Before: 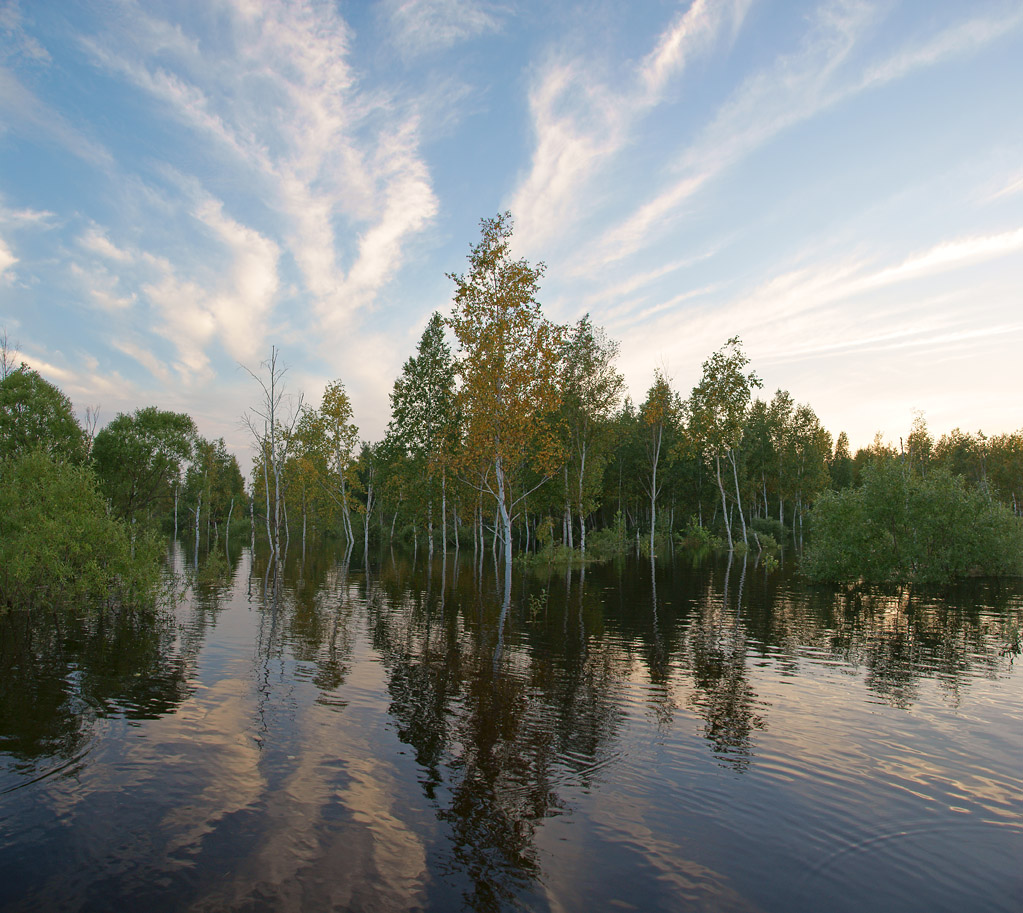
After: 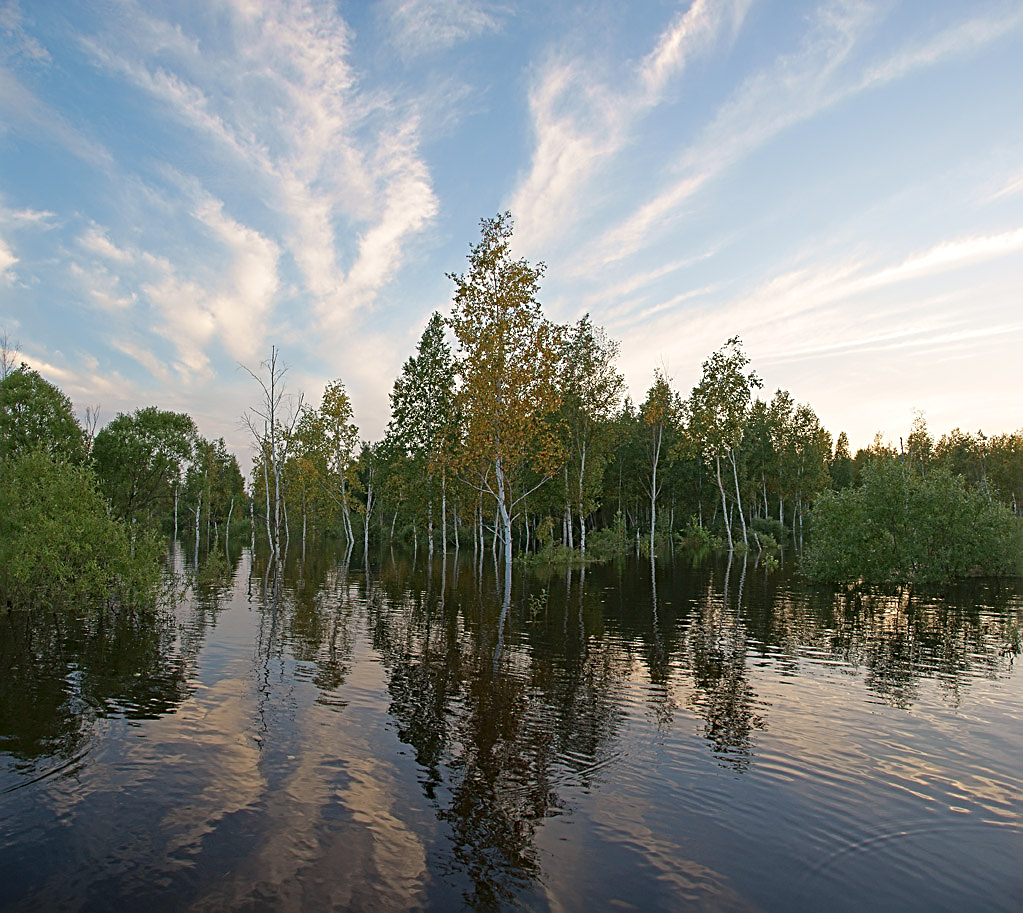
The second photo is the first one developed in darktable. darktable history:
sharpen: radius 2.628, amount 0.693
